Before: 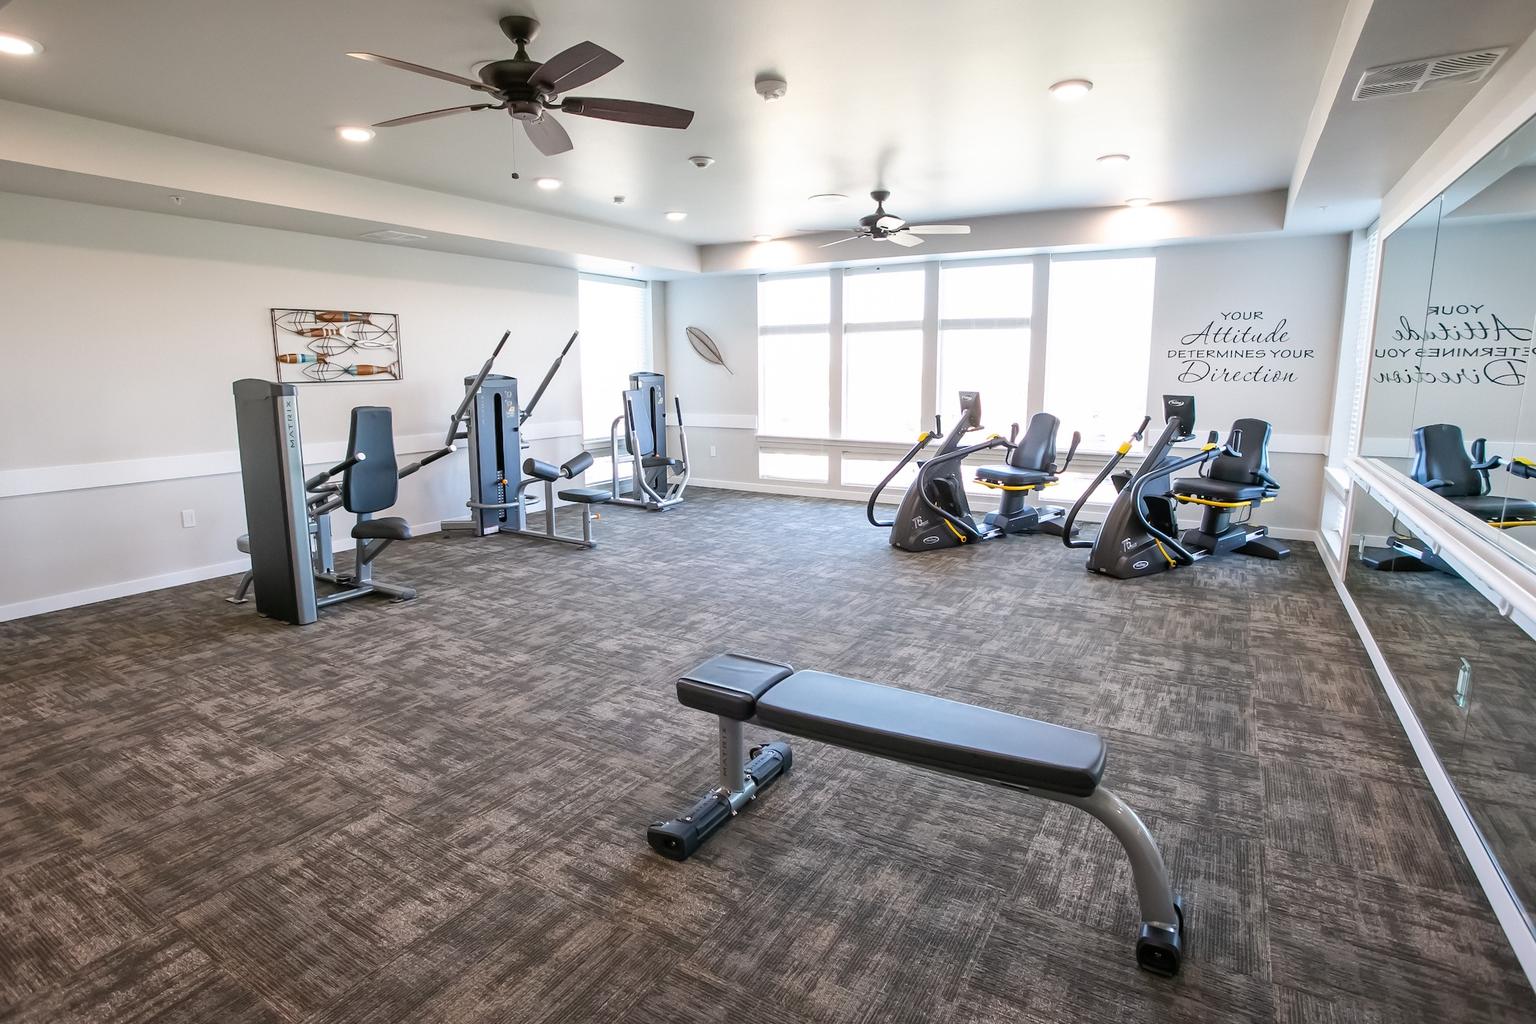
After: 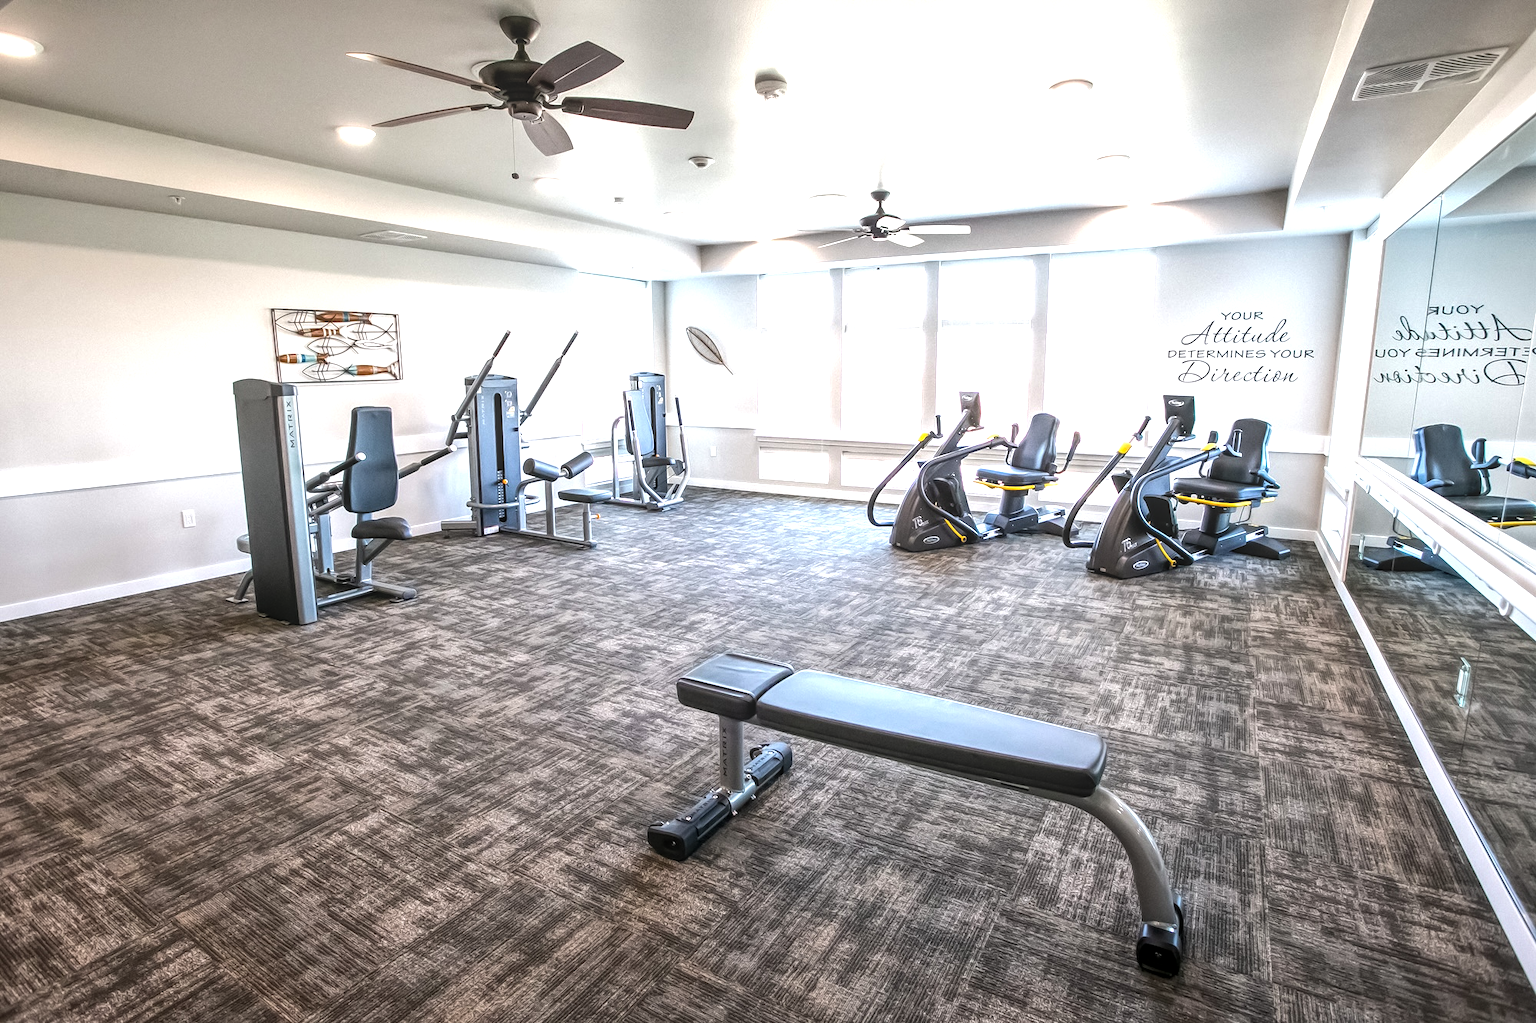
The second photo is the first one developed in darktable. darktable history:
tone equalizer: -8 EV -0.75 EV, -7 EV -0.7 EV, -6 EV -0.6 EV, -5 EV -0.4 EV, -3 EV 0.4 EV, -2 EV 0.6 EV, -1 EV 0.7 EV, +0 EV 0.75 EV, edges refinement/feathering 500, mask exposure compensation -1.57 EV, preserve details no
local contrast: highlights 74%, shadows 55%, detail 176%, midtone range 0.207
shadows and highlights: shadows 37.27, highlights -28.18, soften with gaussian
